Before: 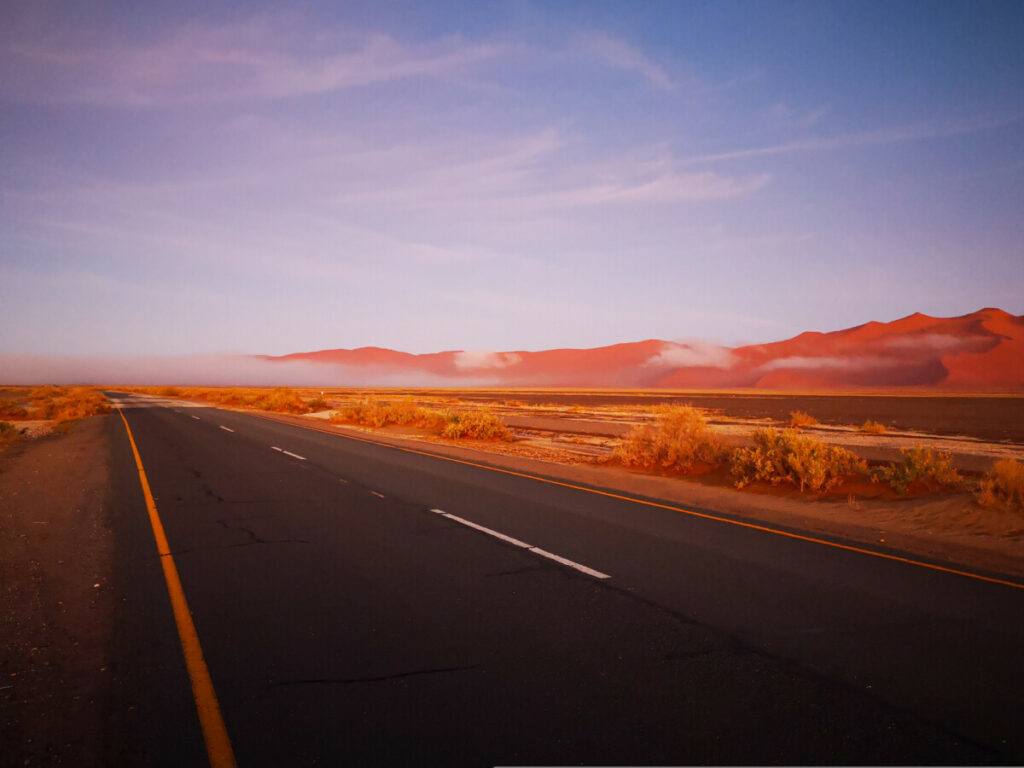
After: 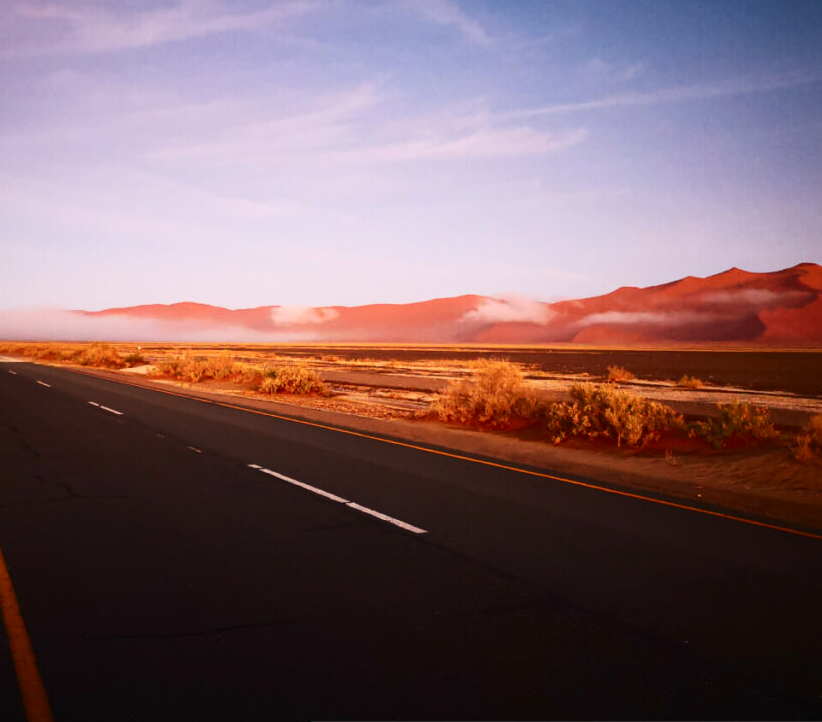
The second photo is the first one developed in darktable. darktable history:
exposure: black level correction -0.003, exposure 0.035 EV, compensate highlight preservation false
contrast brightness saturation: contrast 0.286
crop and rotate: left 17.968%, top 5.971%, right 1.758%
